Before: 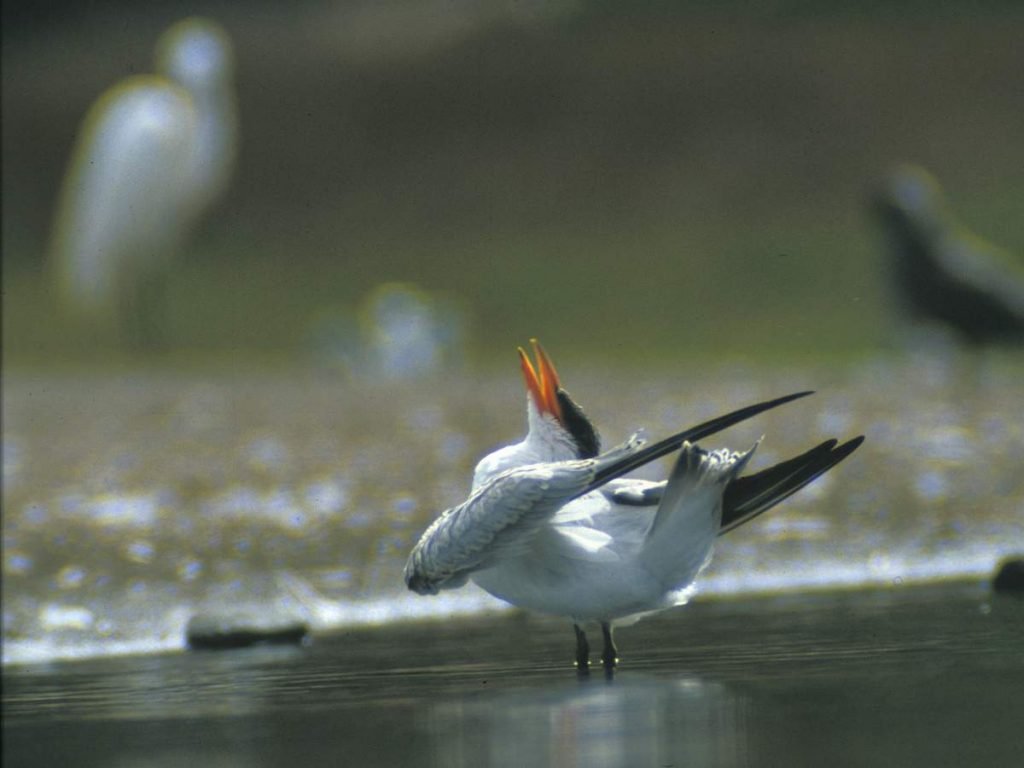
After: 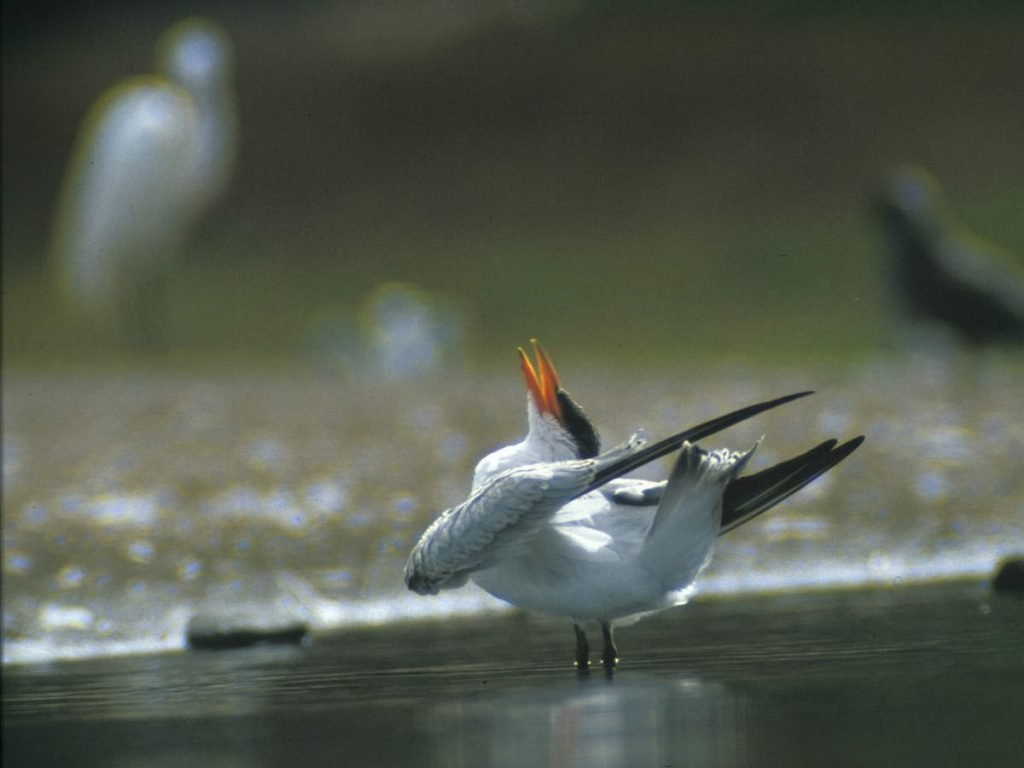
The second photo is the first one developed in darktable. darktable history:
contrast equalizer: y [[0.5 ×6], [0.5 ×6], [0.5 ×6], [0 ×6], [0, 0, 0, 0.581, 0.011, 0]]
shadows and highlights: shadows -54.44, highlights 87.89, soften with gaussian
